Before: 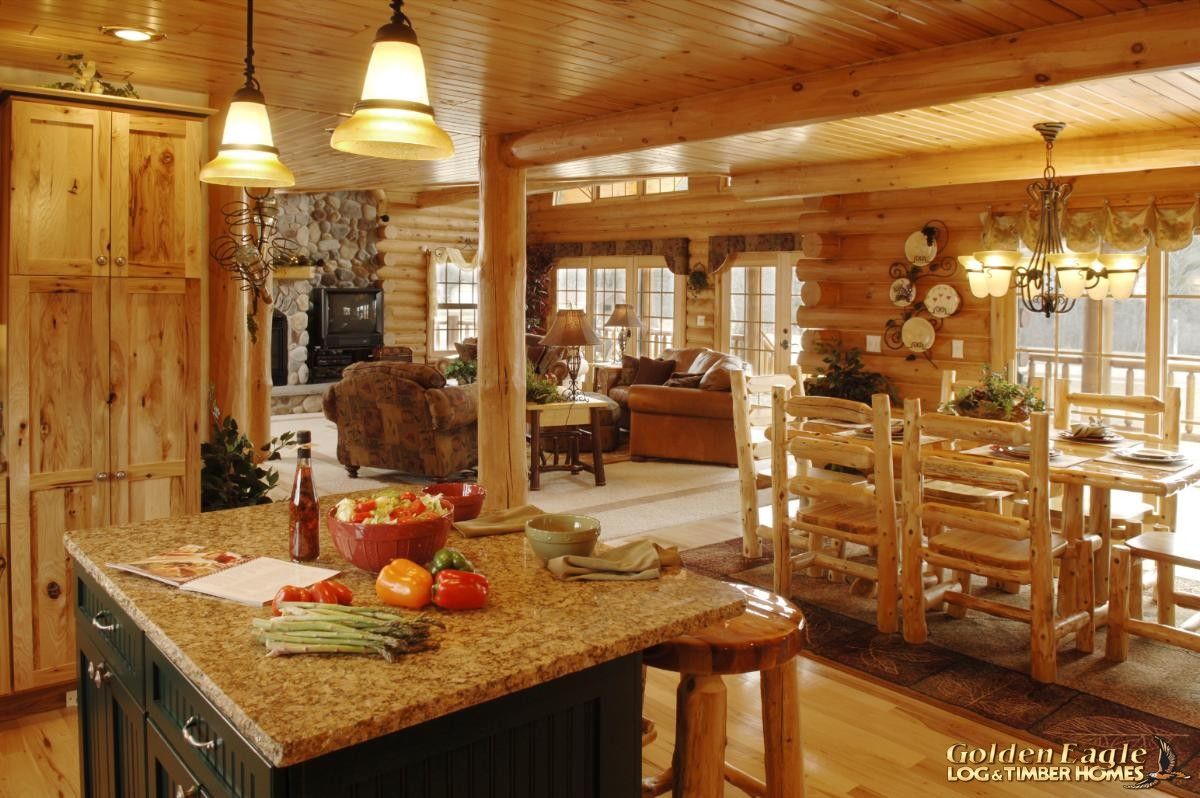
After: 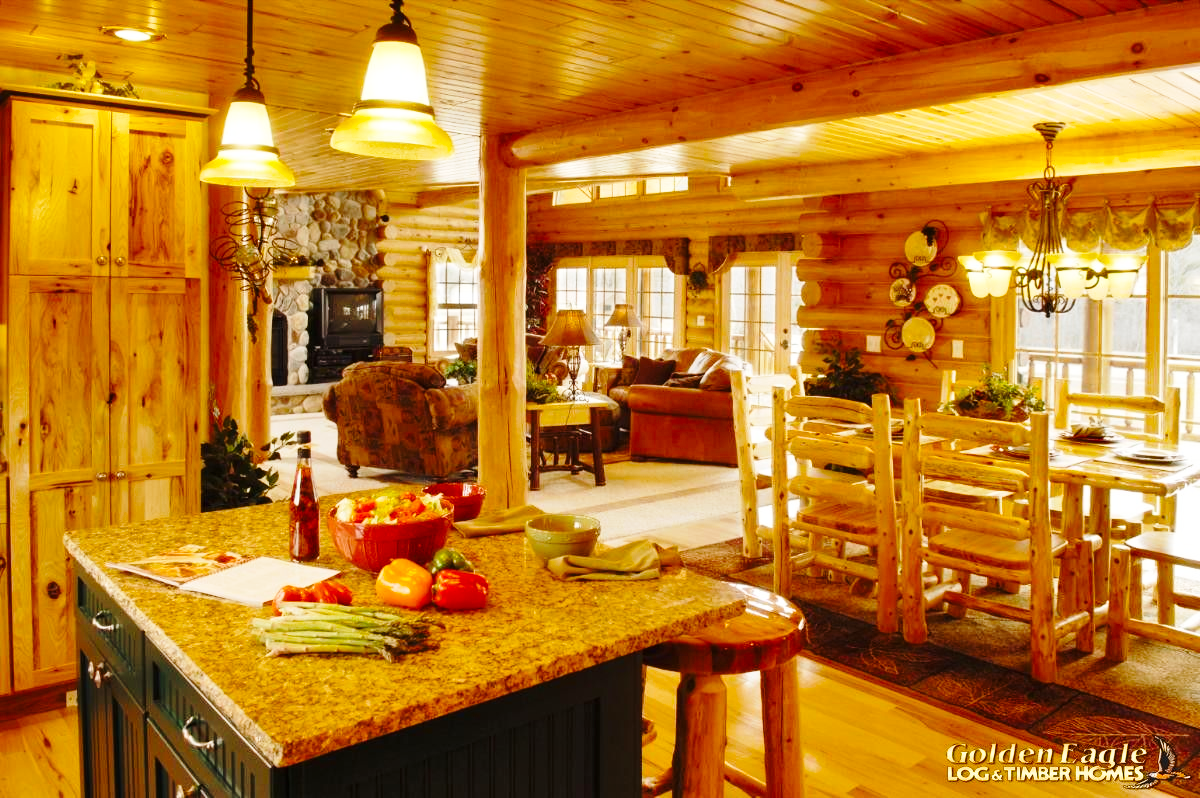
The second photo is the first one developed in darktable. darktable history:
base curve: curves: ch0 [(0, 0) (0.028, 0.03) (0.121, 0.232) (0.46, 0.748) (0.859, 0.968) (1, 1)], preserve colors none
color balance rgb: perceptual saturation grading › global saturation 29.456%
shadows and highlights: shadows 52.57, soften with gaussian
